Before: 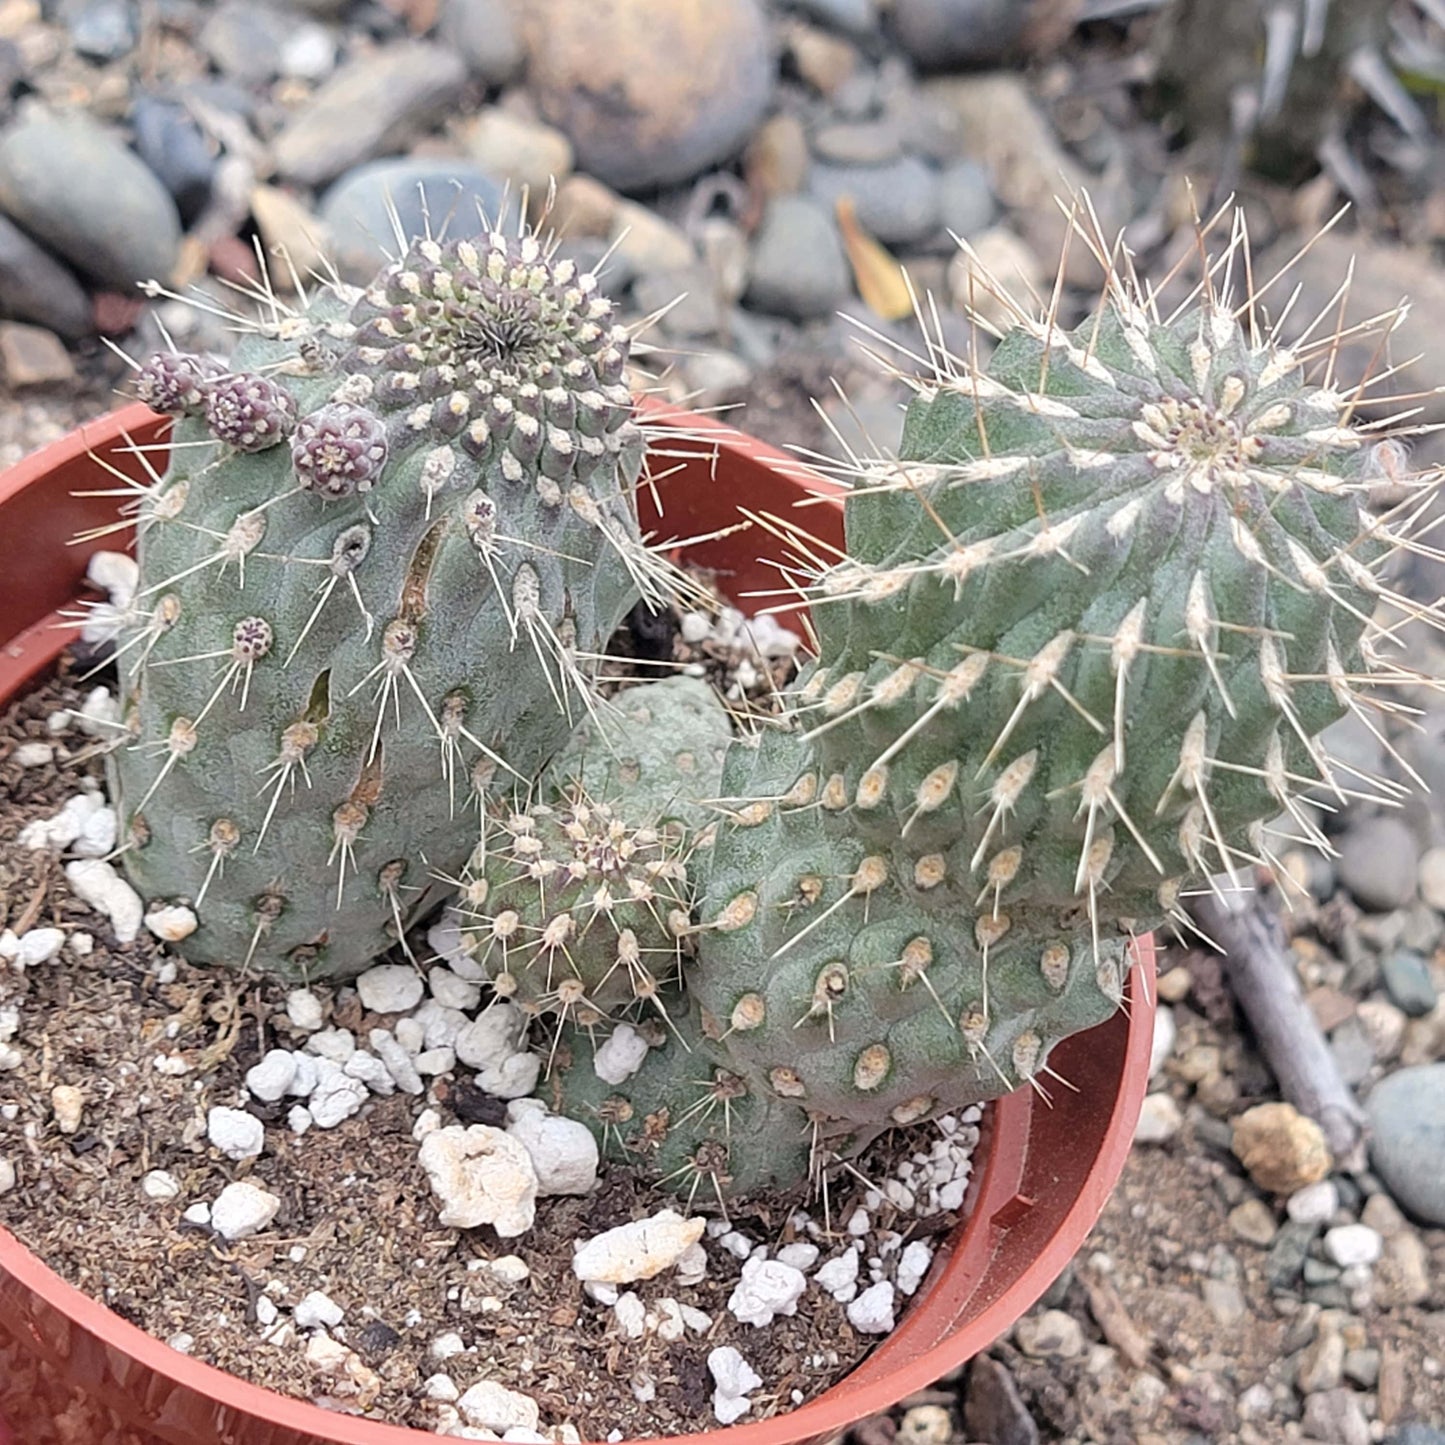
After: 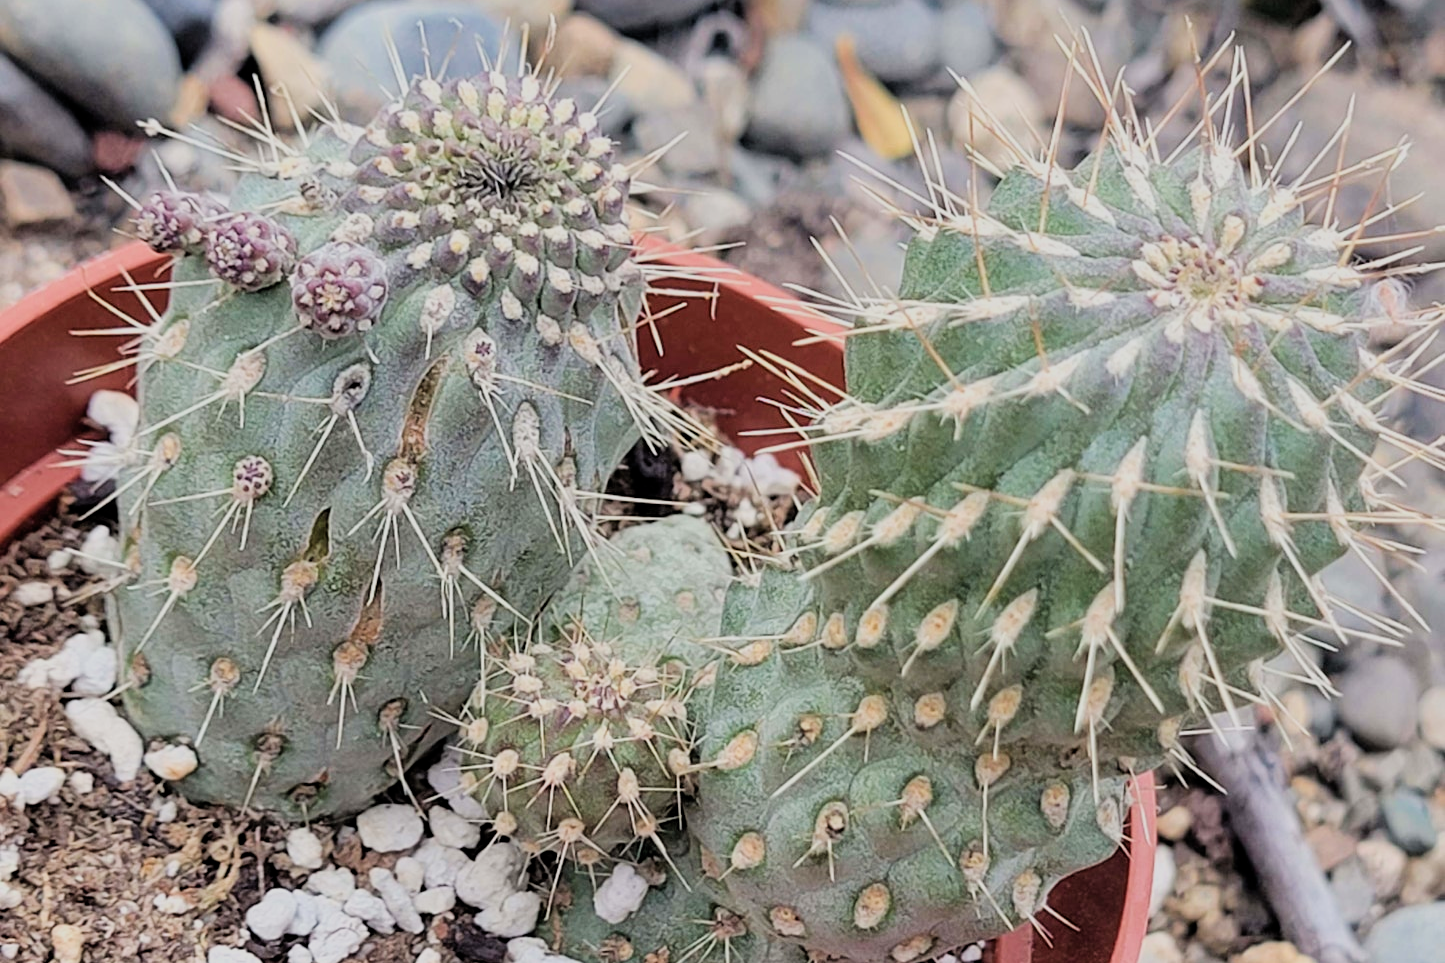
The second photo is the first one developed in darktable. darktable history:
crop: top 11.149%, bottom 22.197%
filmic rgb: middle gray luminance 28.92%, black relative exposure -10.23 EV, white relative exposure 5.5 EV, threshold 5.95 EV, target black luminance 0%, hardness 3.96, latitude 2.21%, contrast 1.128, highlights saturation mix 5.93%, shadows ↔ highlights balance 15.83%, enable highlight reconstruction true
exposure: black level correction 0.001, exposure 0.017 EV, compensate highlight preservation false
velvia: on, module defaults
